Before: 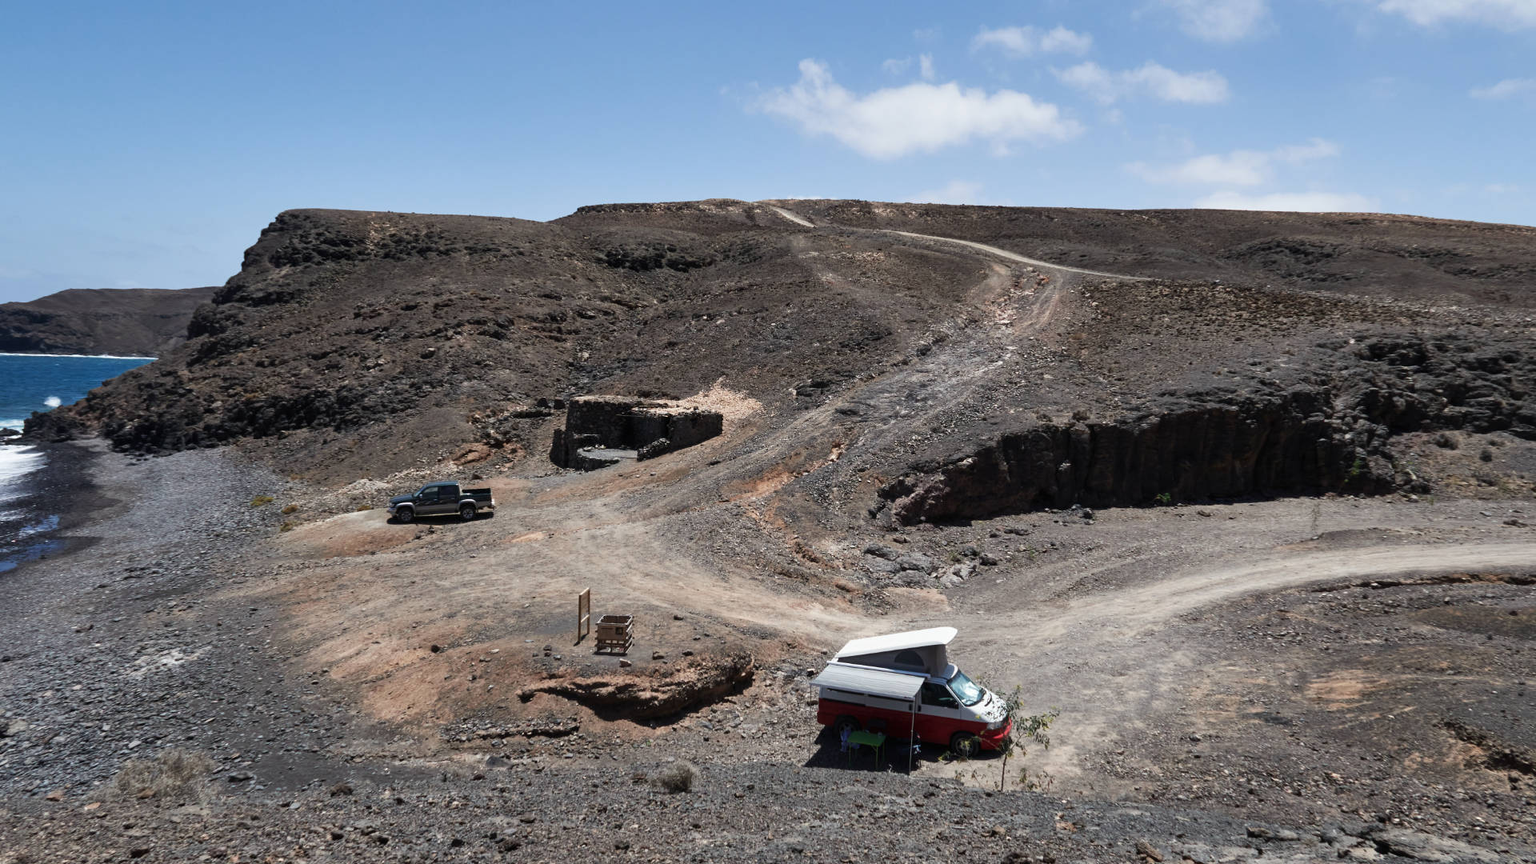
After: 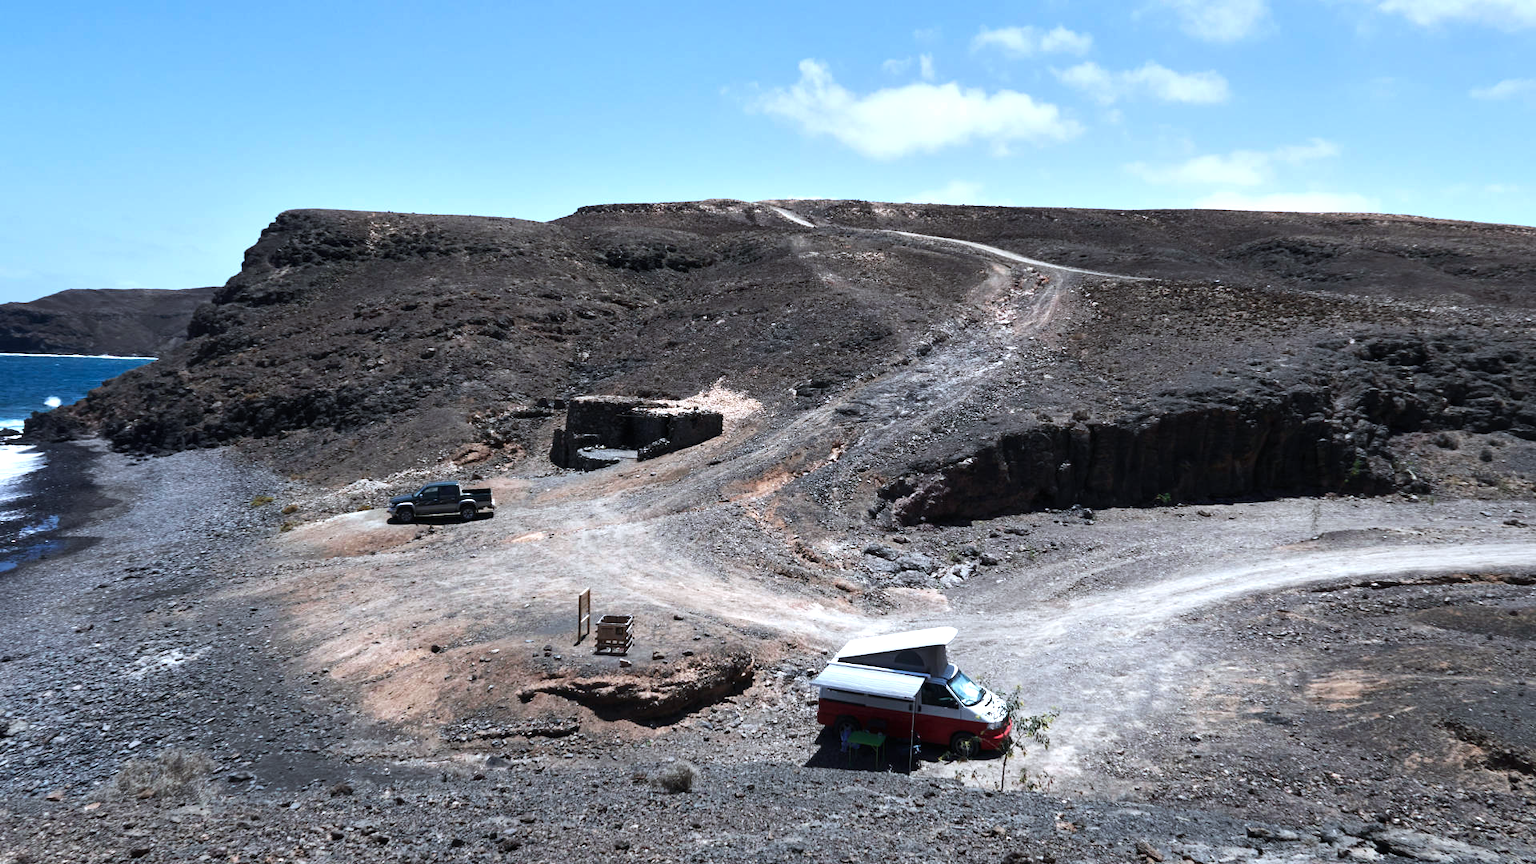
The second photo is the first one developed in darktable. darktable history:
tone equalizer: -8 EV 0.001 EV, -7 EV -0.002 EV, -6 EV 0.002 EV, -5 EV -0.03 EV, -4 EV -0.116 EV, -3 EV -0.169 EV, -2 EV 0.24 EV, -1 EV 0.702 EV, +0 EV 0.493 EV
color calibration: x 0.37, y 0.382, temperature 4313.32 K
